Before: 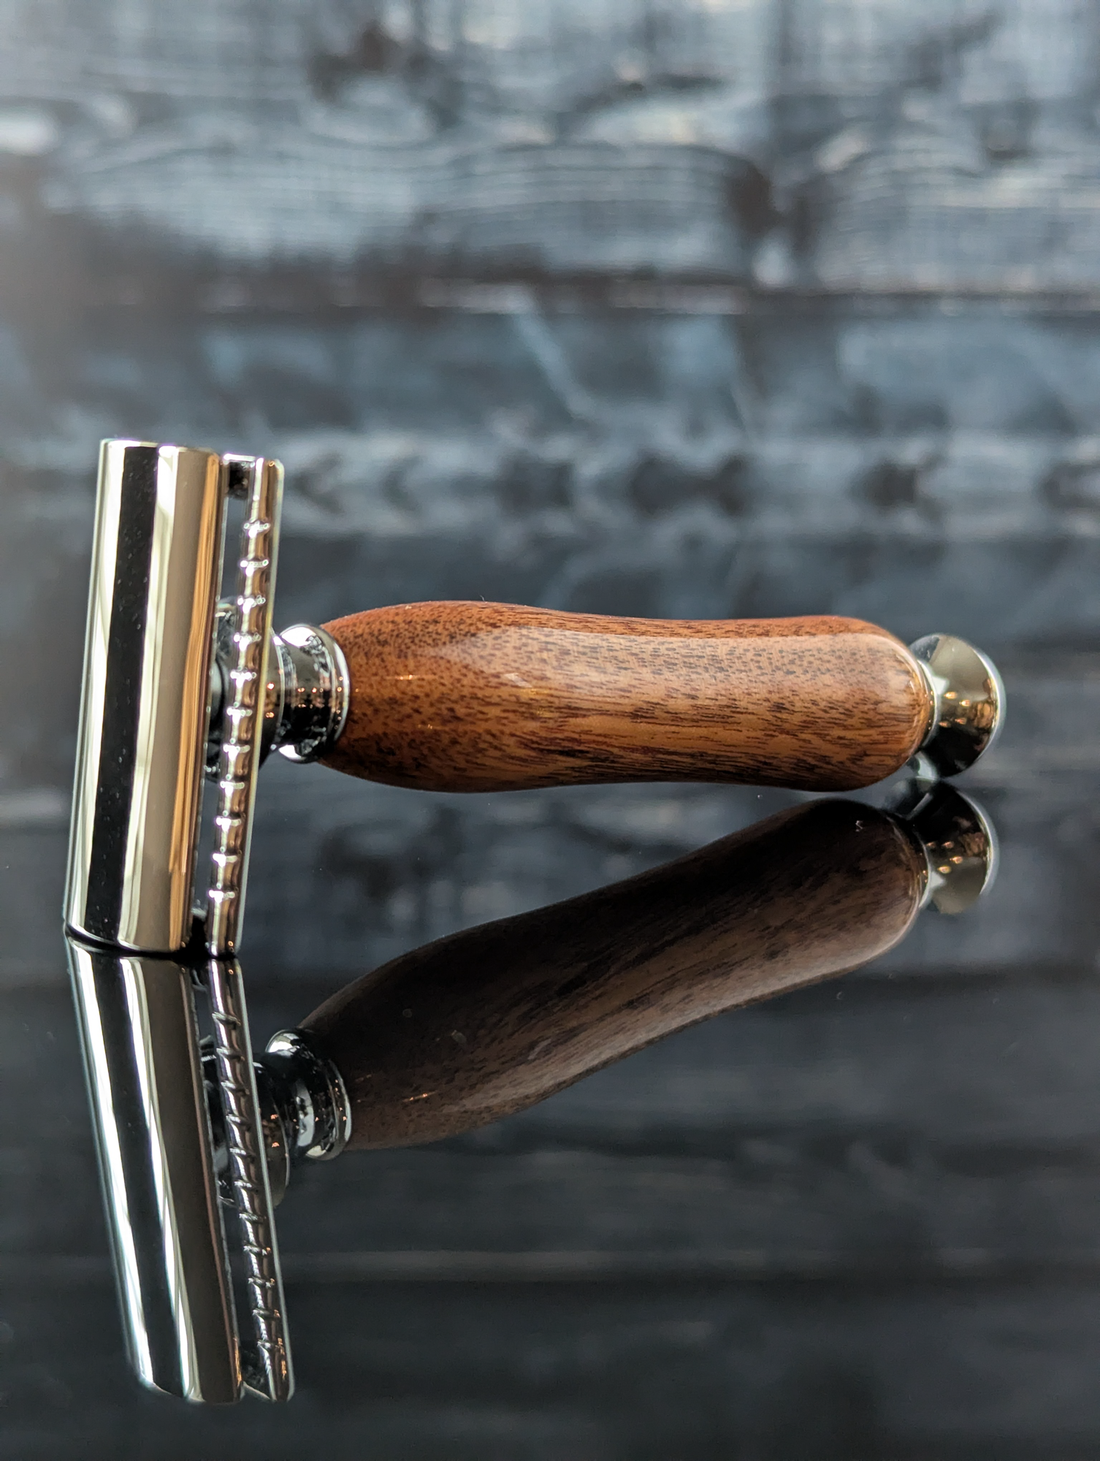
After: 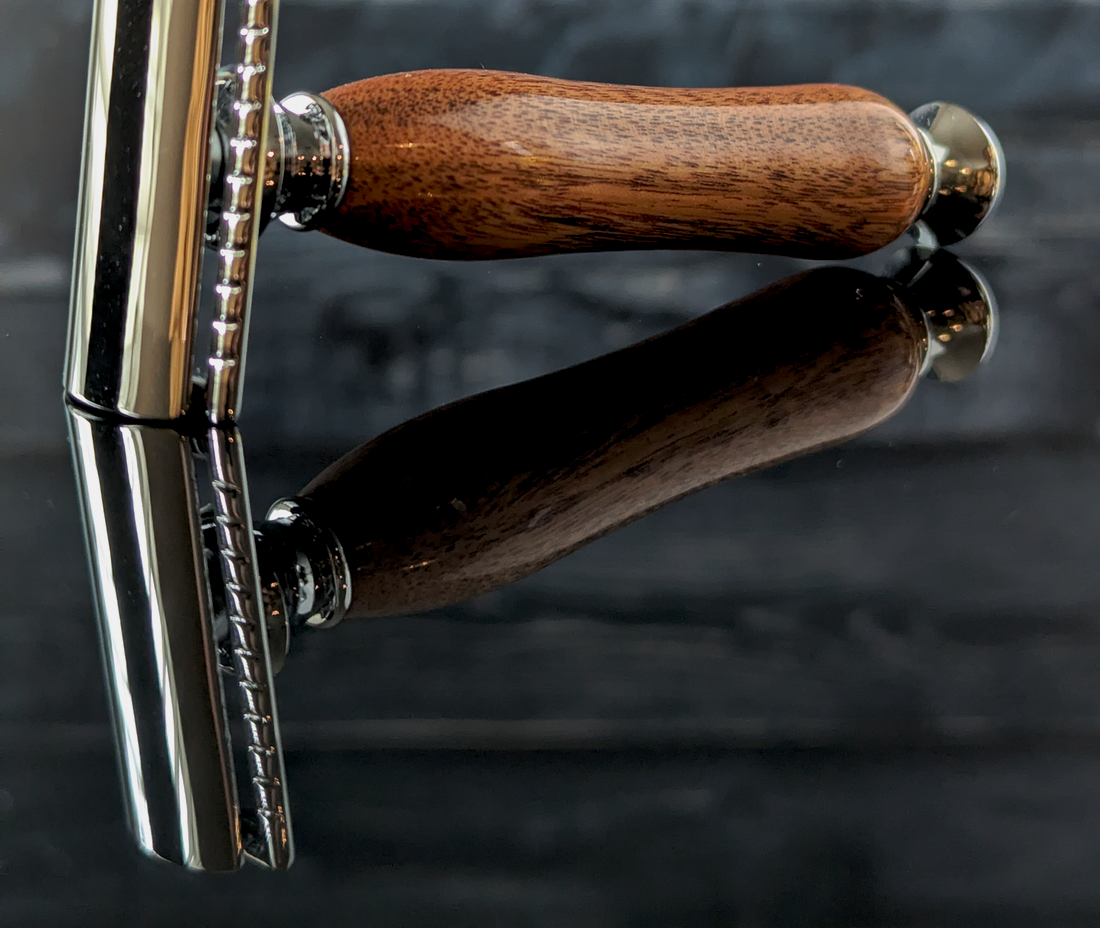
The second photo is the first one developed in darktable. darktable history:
tone curve: curves: ch0 [(0, 0) (0.003, 0.002) (0.011, 0.009) (0.025, 0.021) (0.044, 0.037) (0.069, 0.058) (0.1, 0.084) (0.136, 0.114) (0.177, 0.149) (0.224, 0.188) (0.277, 0.232) (0.335, 0.281) (0.399, 0.341) (0.468, 0.416) (0.543, 0.496) (0.623, 0.574) (0.709, 0.659) (0.801, 0.754) (0.898, 0.876) (1, 1)], preserve colors none
exposure: black level correction 0.009, exposure -0.159 EV, compensate highlight preservation false
crop and rotate: top 36.435%
